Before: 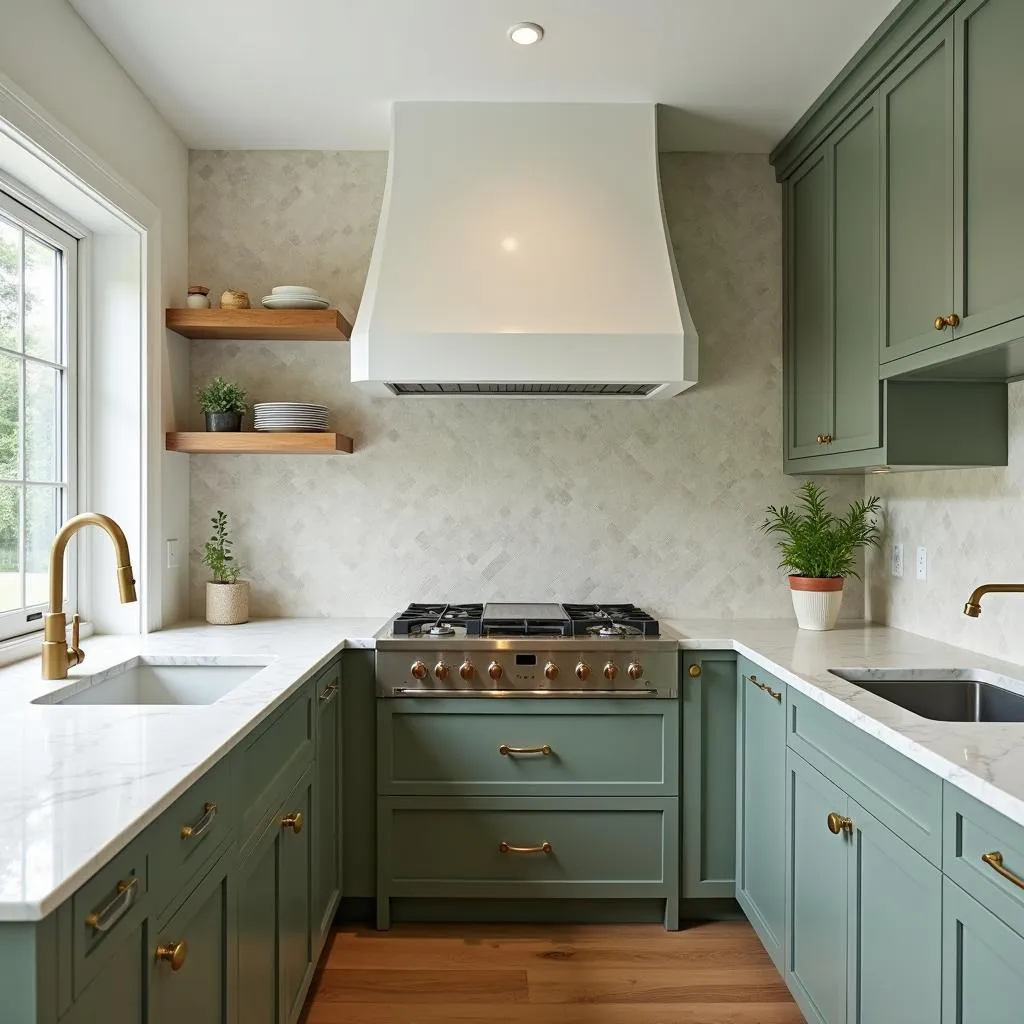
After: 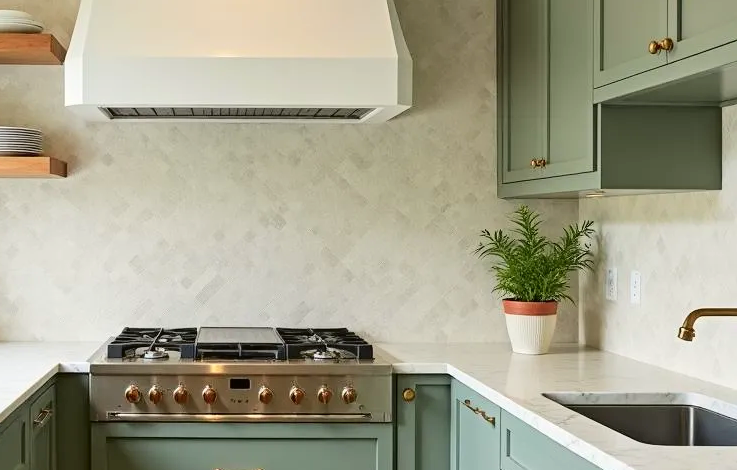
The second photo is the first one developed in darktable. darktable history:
crop and rotate: left 27.938%, top 27.046%, bottom 27.046%
tone curve: curves: ch0 [(0, 0.01) (0.052, 0.045) (0.136, 0.133) (0.29, 0.332) (0.453, 0.531) (0.676, 0.751) (0.89, 0.919) (1, 1)]; ch1 [(0, 0) (0.094, 0.081) (0.285, 0.299) (0.385, 0.403) (0.446, 0.443) (0.495, 0.496) (0.544, 0.552) (0.589, 0.612) (0.722, 0.728) (1, 1)]; ch2 [(0, 0) (0.257, 0.217) (0.43, 0.421) (0.498, 0.507) (0.531, 0.544) (0.56, 0.579) (0.625, 0.642) (1, 1)], color space Lab, independent channels, preserve colors none
